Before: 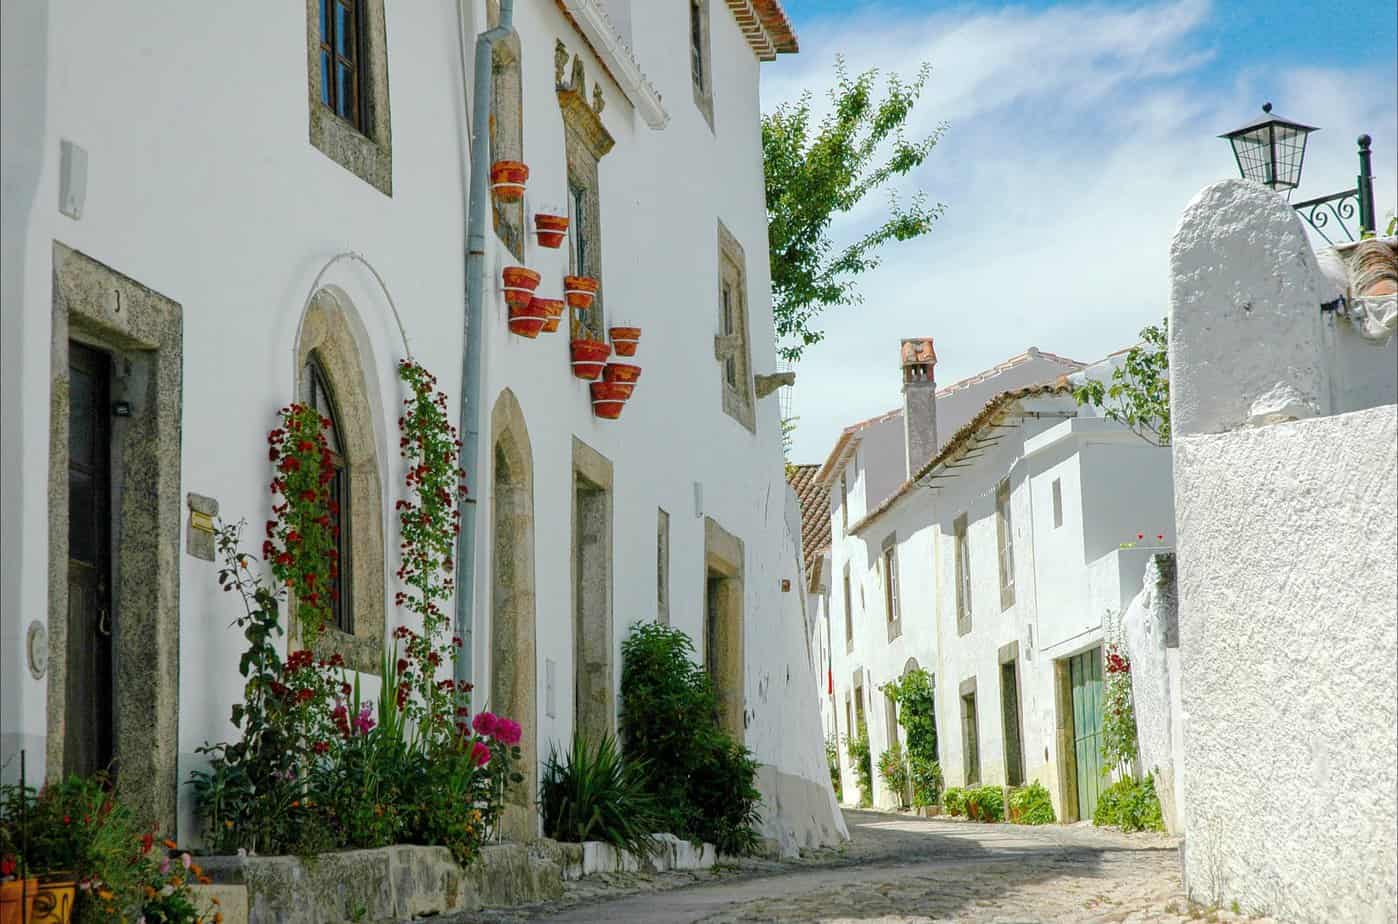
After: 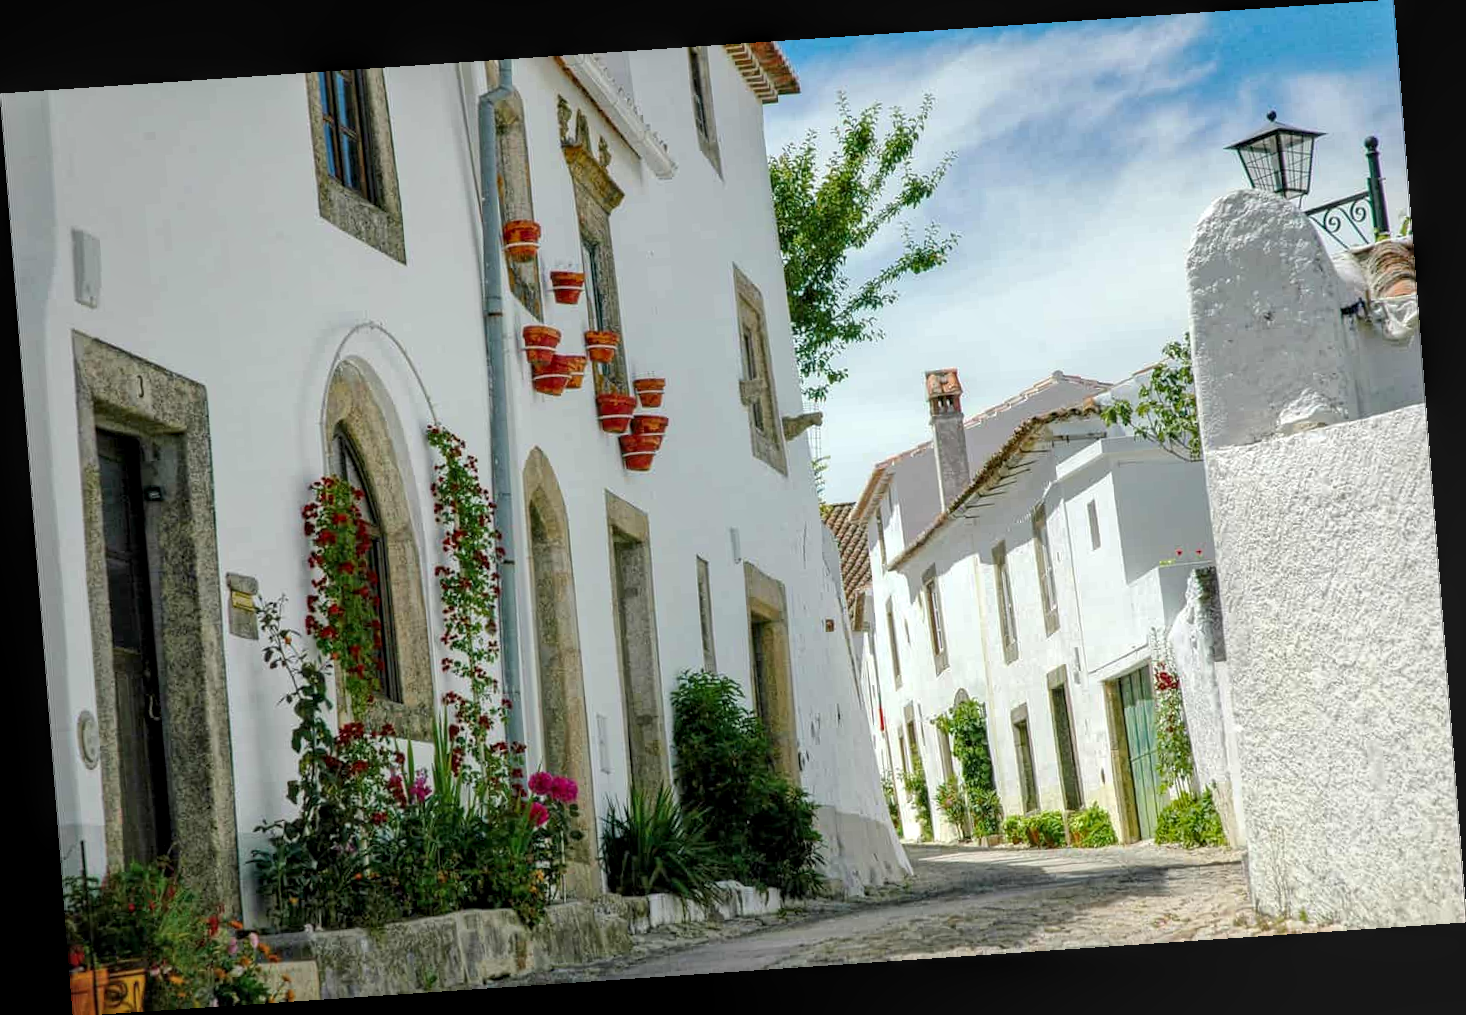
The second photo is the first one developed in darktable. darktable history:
local contrast: detail 130%
rotate and perspective: rotation -4.2°, shear 0.006, automatic cropping off
